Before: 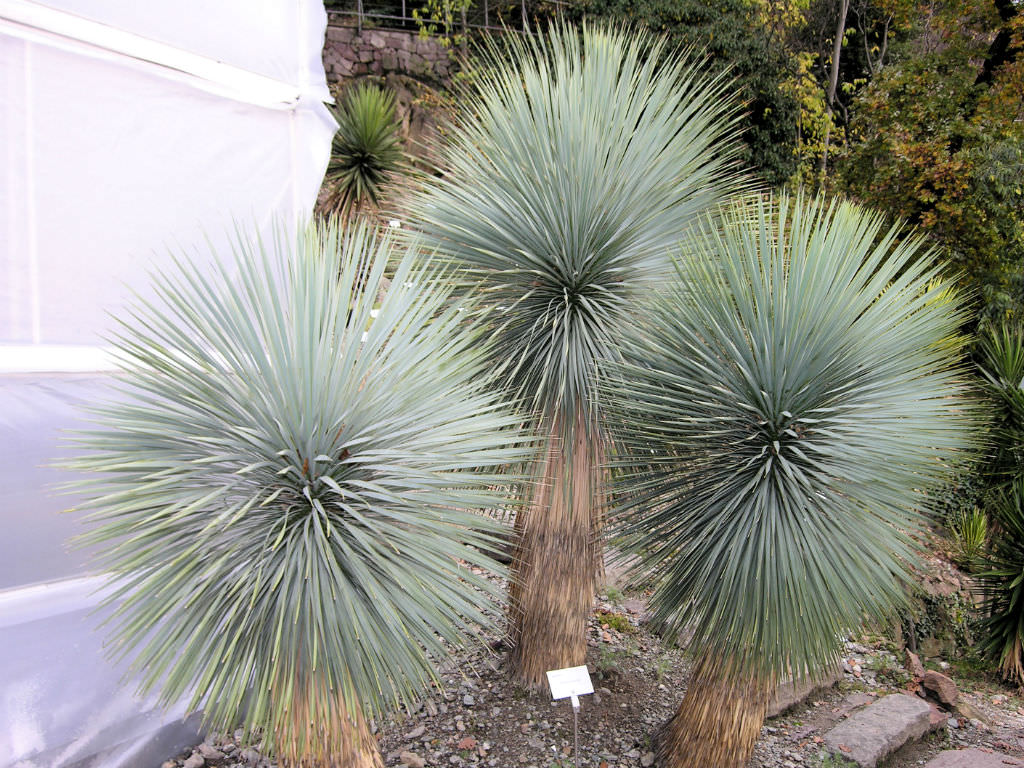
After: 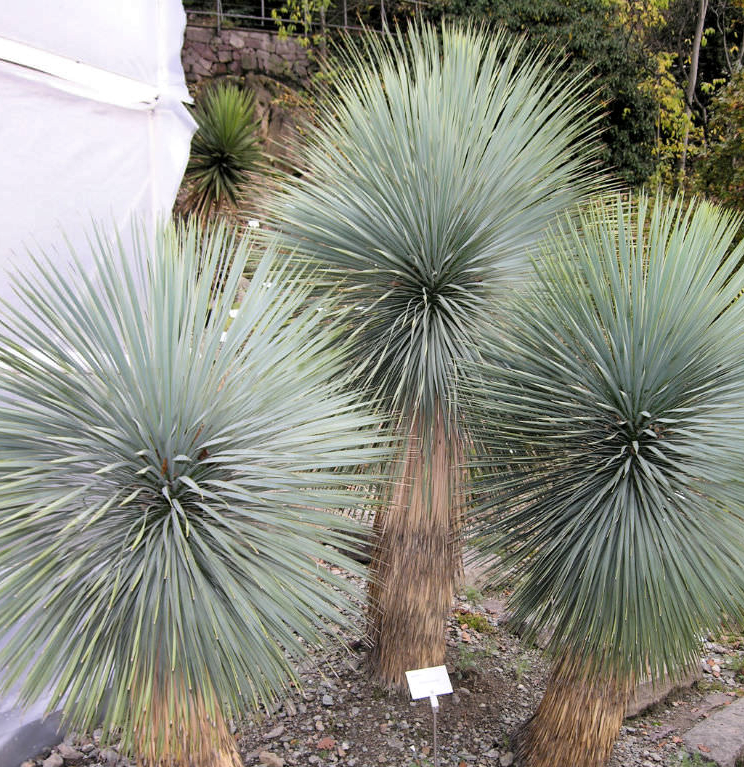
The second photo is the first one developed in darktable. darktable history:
shadows and highlights: low approximation 0.01, soften with gaussian
crop: left 13.826%, right 13.495%
